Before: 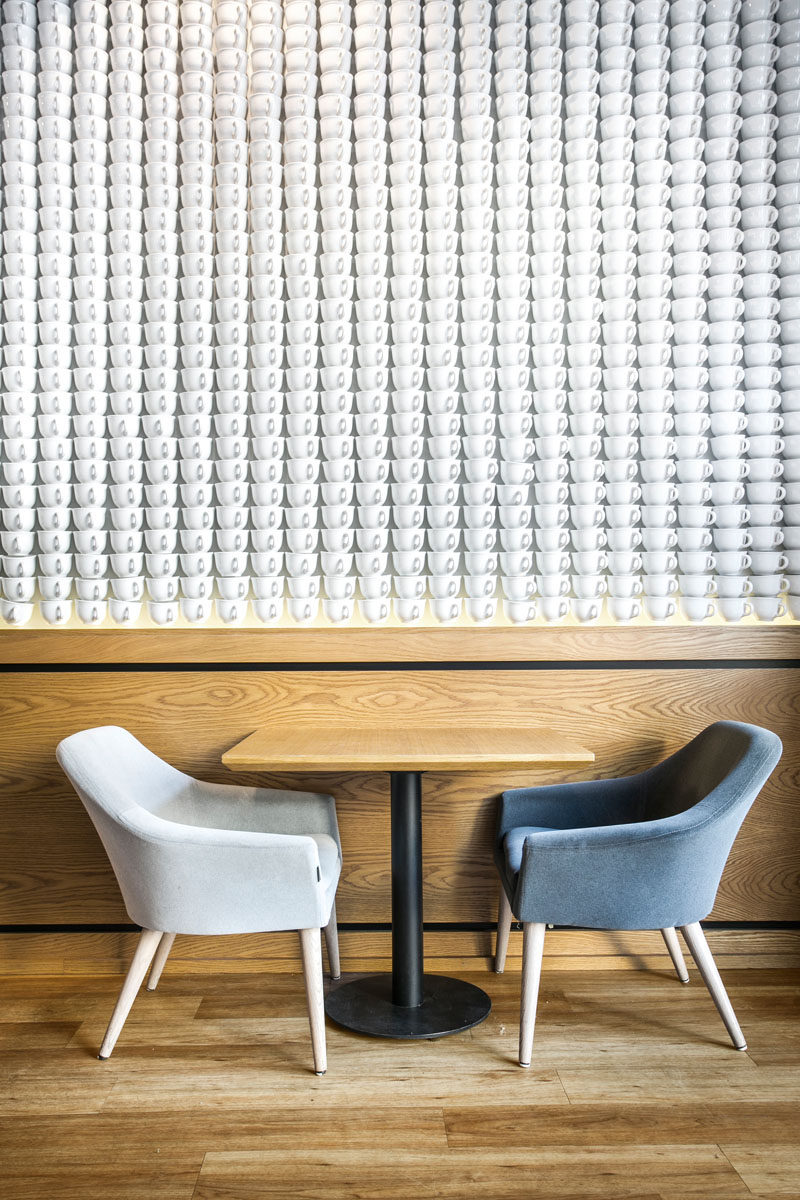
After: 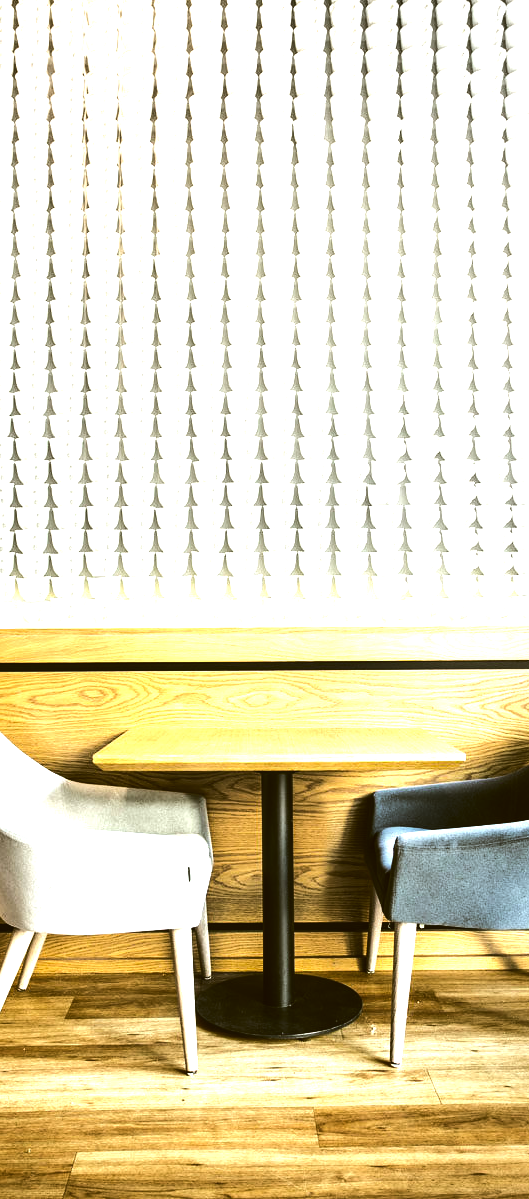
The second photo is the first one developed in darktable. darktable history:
crop and rotate: left 16.209%, right 17.63%
tone equalizer: -8 EV -0.727 EV, -7 EV -0.726 EV, -6 EV -0.6 EV, -5 EV -0.4 EV, -3 EV 0.384 EV, -2 EV 0.6 EV, -1 EV 0.684 EV, +0 EV 0.752 EV, edges refinement/feathering 500, mask exposure compensation -1.57 EV, preserve details no
color correction: highlights a* -1.21, highlights b* 10.08, shadows a* 0.599, shadows b* 18.8
color balance rgb: global offset › luminance 0.762%, linear chroma grading › global chroma 14.83%, perceptual saturation grading › global saturation -12.302%, perceptual brilliance grading › highlights 17.503%, perceptual brilliance grading › mid-tones 31.668%, perceptual brilliance grading › shadows -30.69%
